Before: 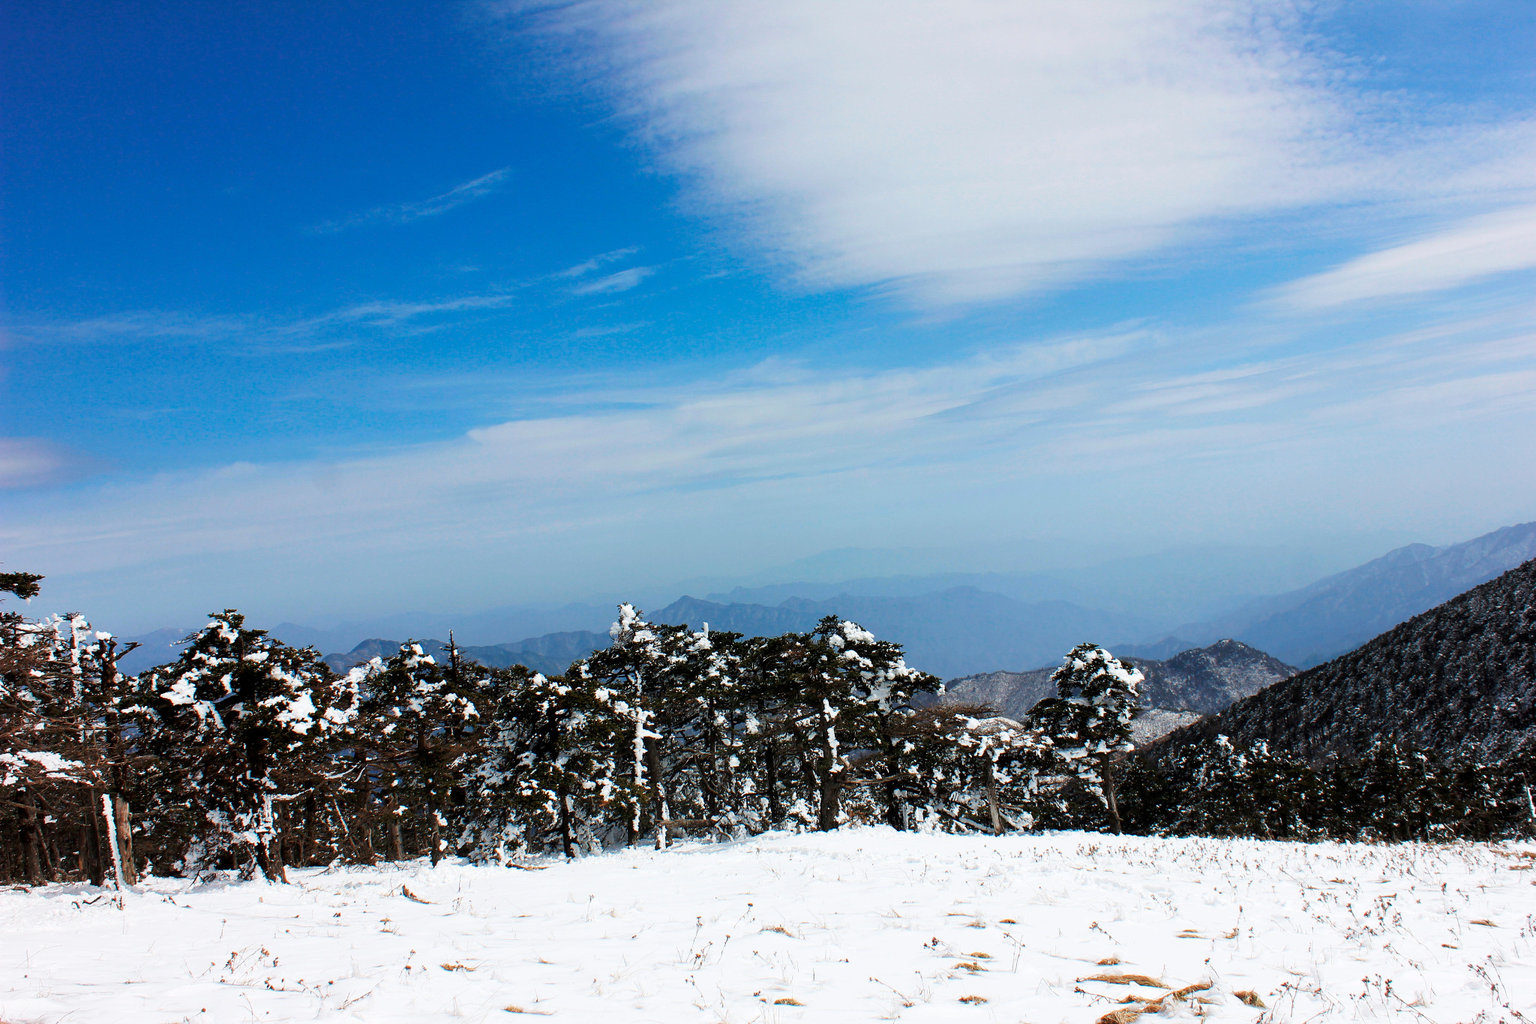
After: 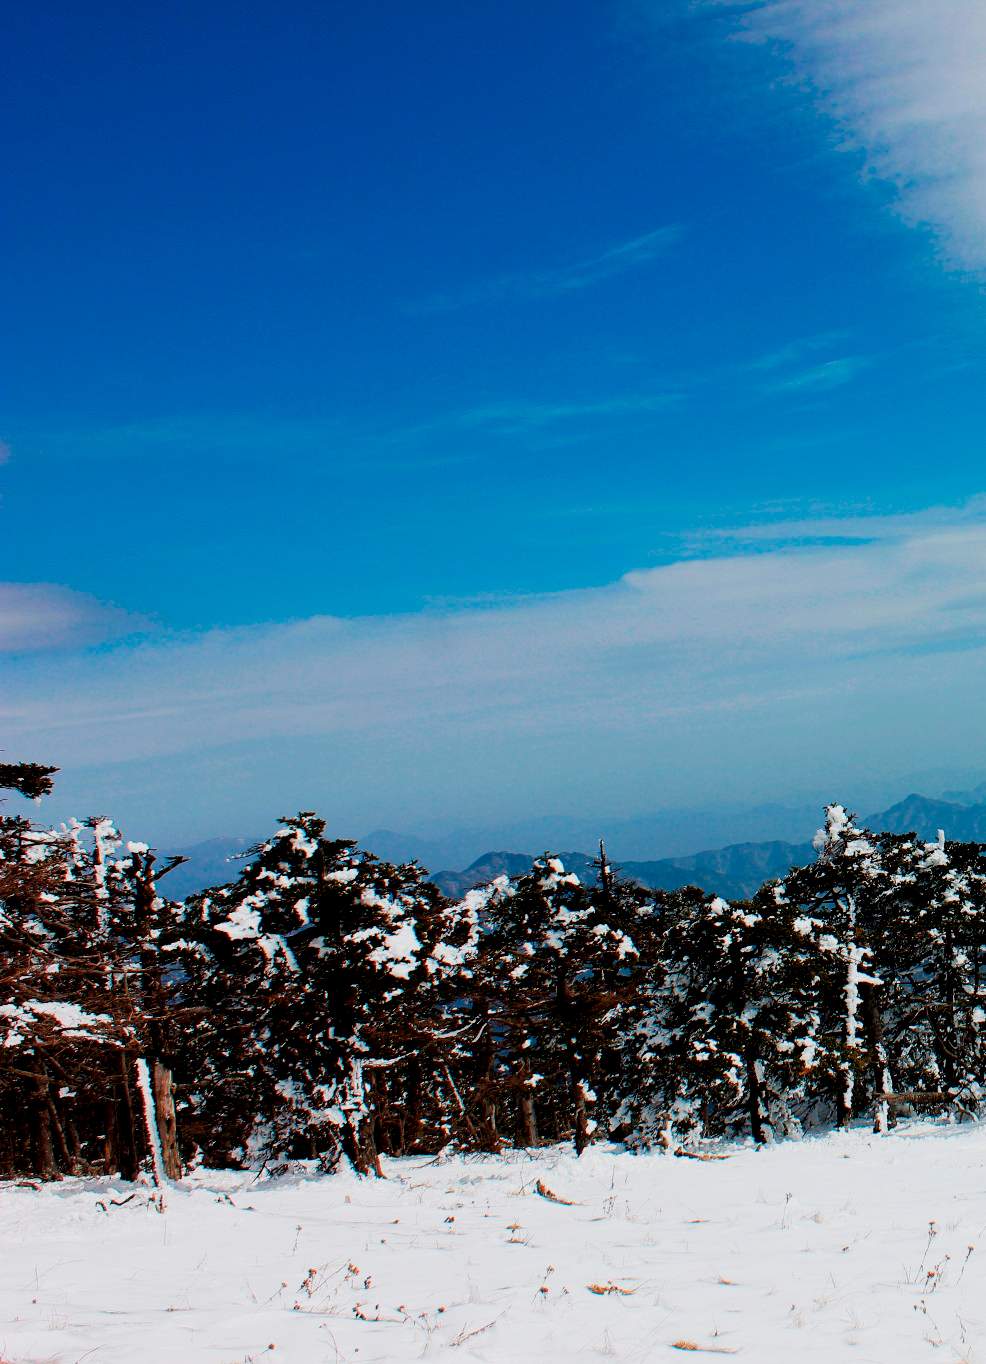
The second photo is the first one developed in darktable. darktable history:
exposure: black level correction 0.009, exposure 0.015 EV, compensate exposure bias true, compensate highlight preservation false
crop and rotate: left 0.005%, top 0%, right 51.84%
